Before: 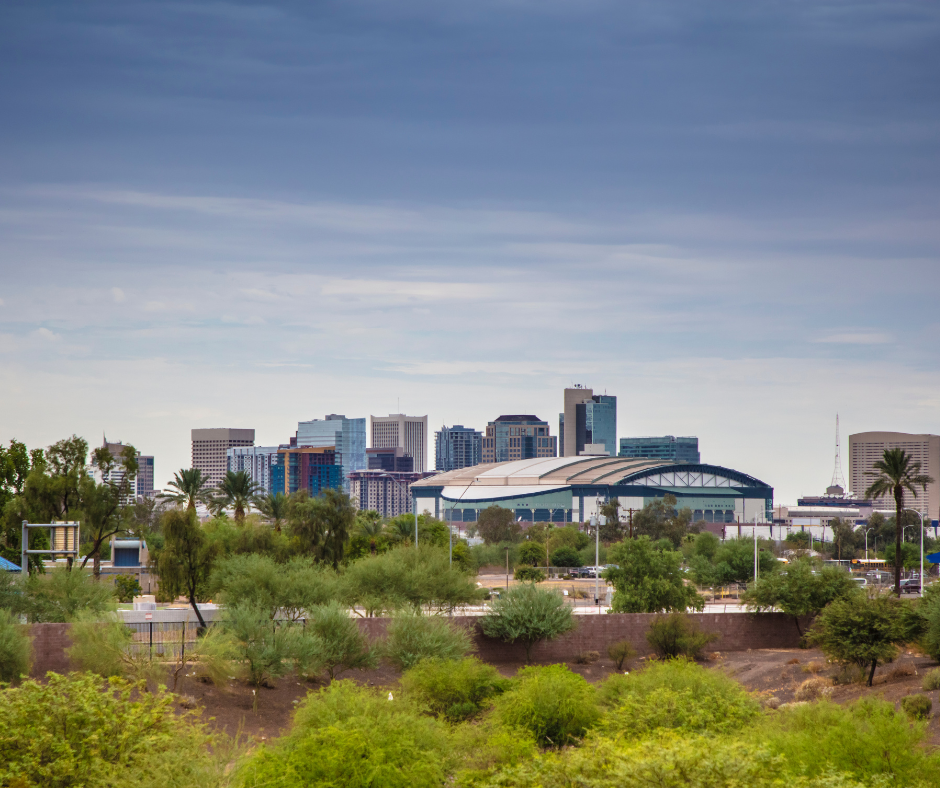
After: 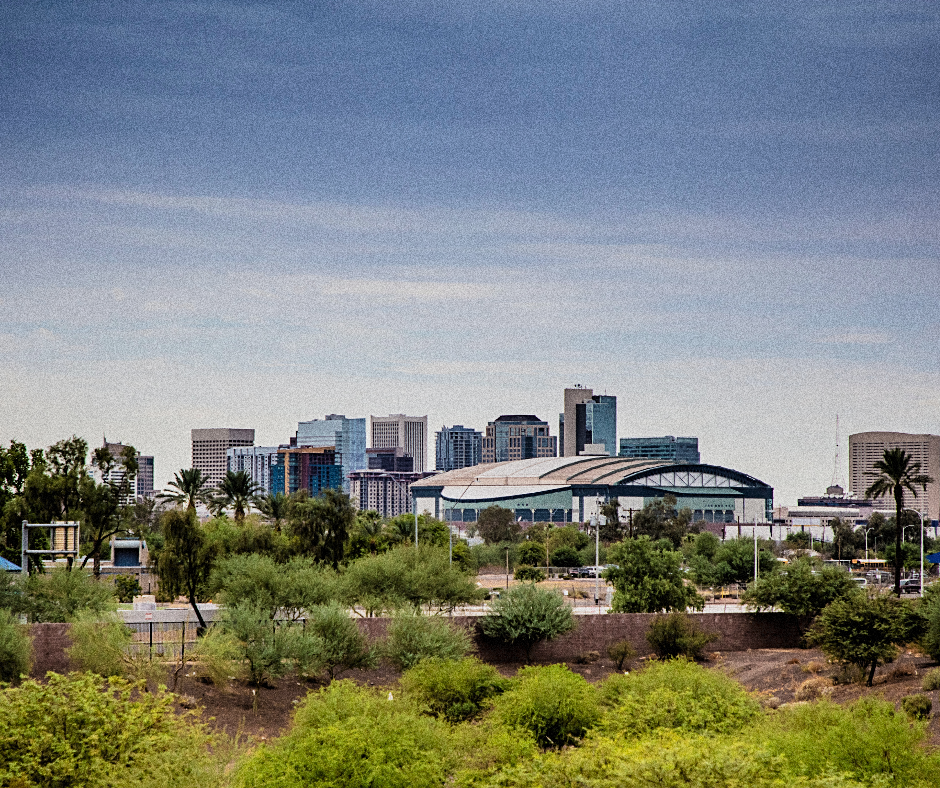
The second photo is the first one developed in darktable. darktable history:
filmic rgb: black relative exposure -5 EV, hardness 2.88, contrast 1.3
sharpen: on, module defaults
grain: coarseness 14.49 ISO, strength 48.04%, mid-tones bias 35%
